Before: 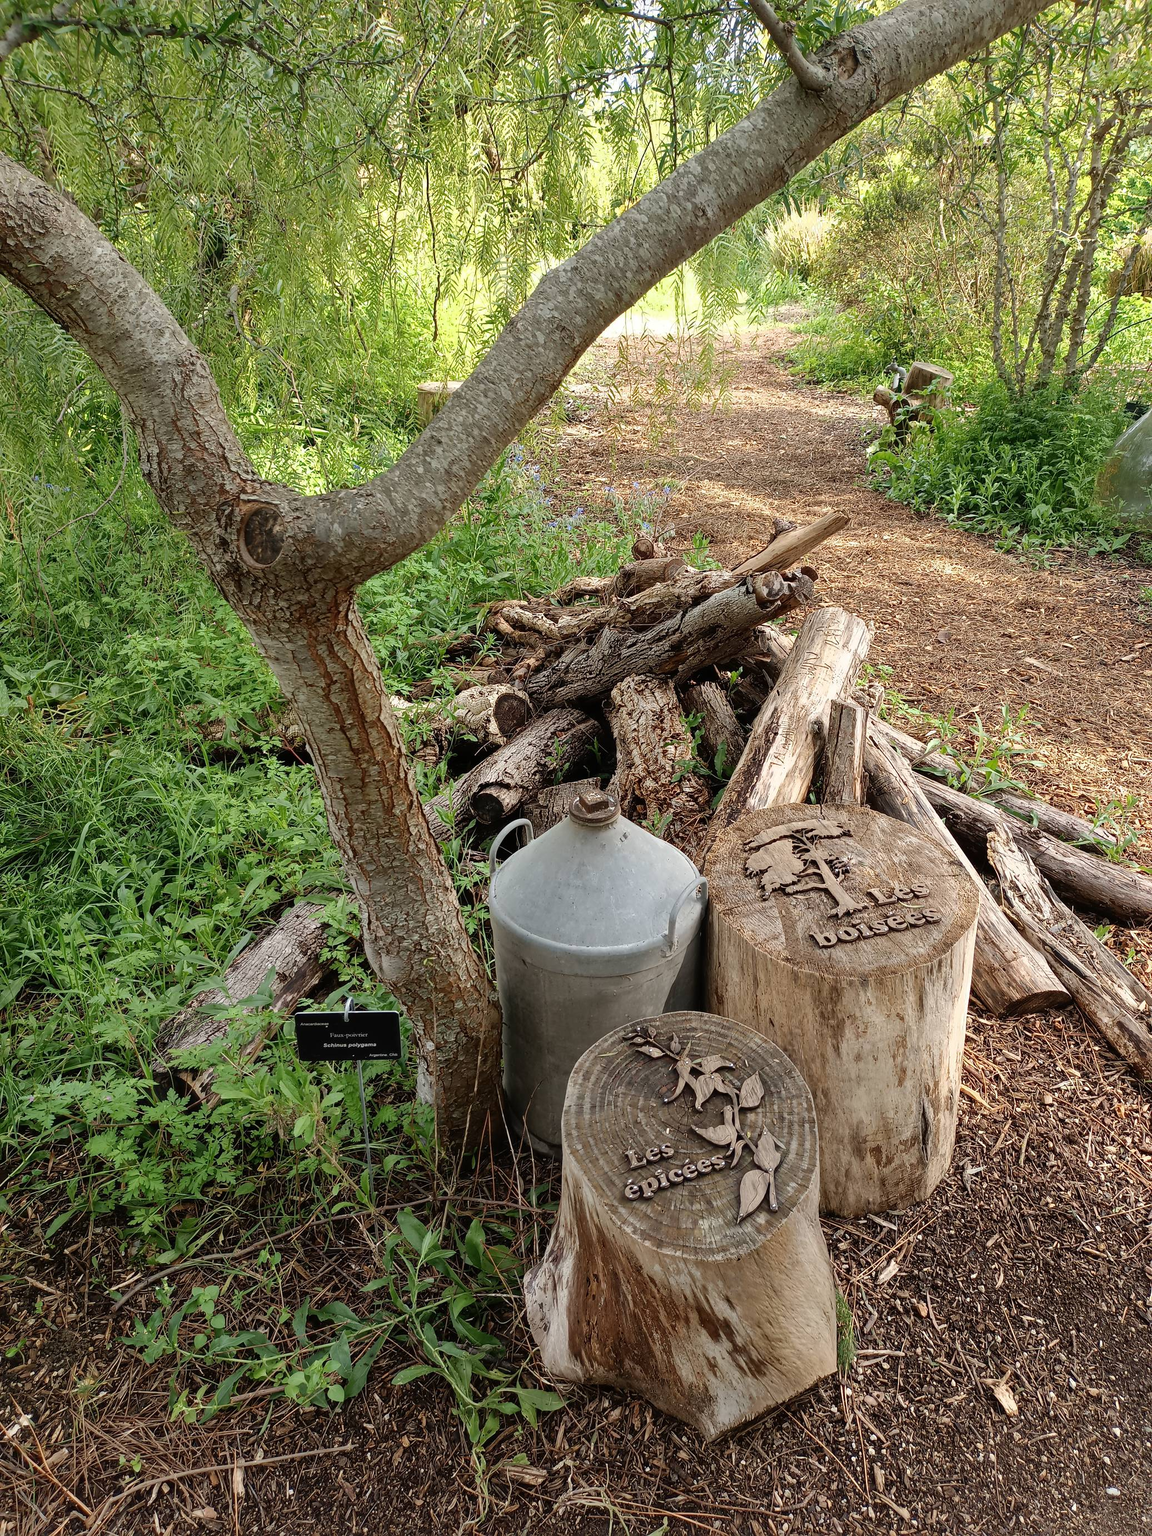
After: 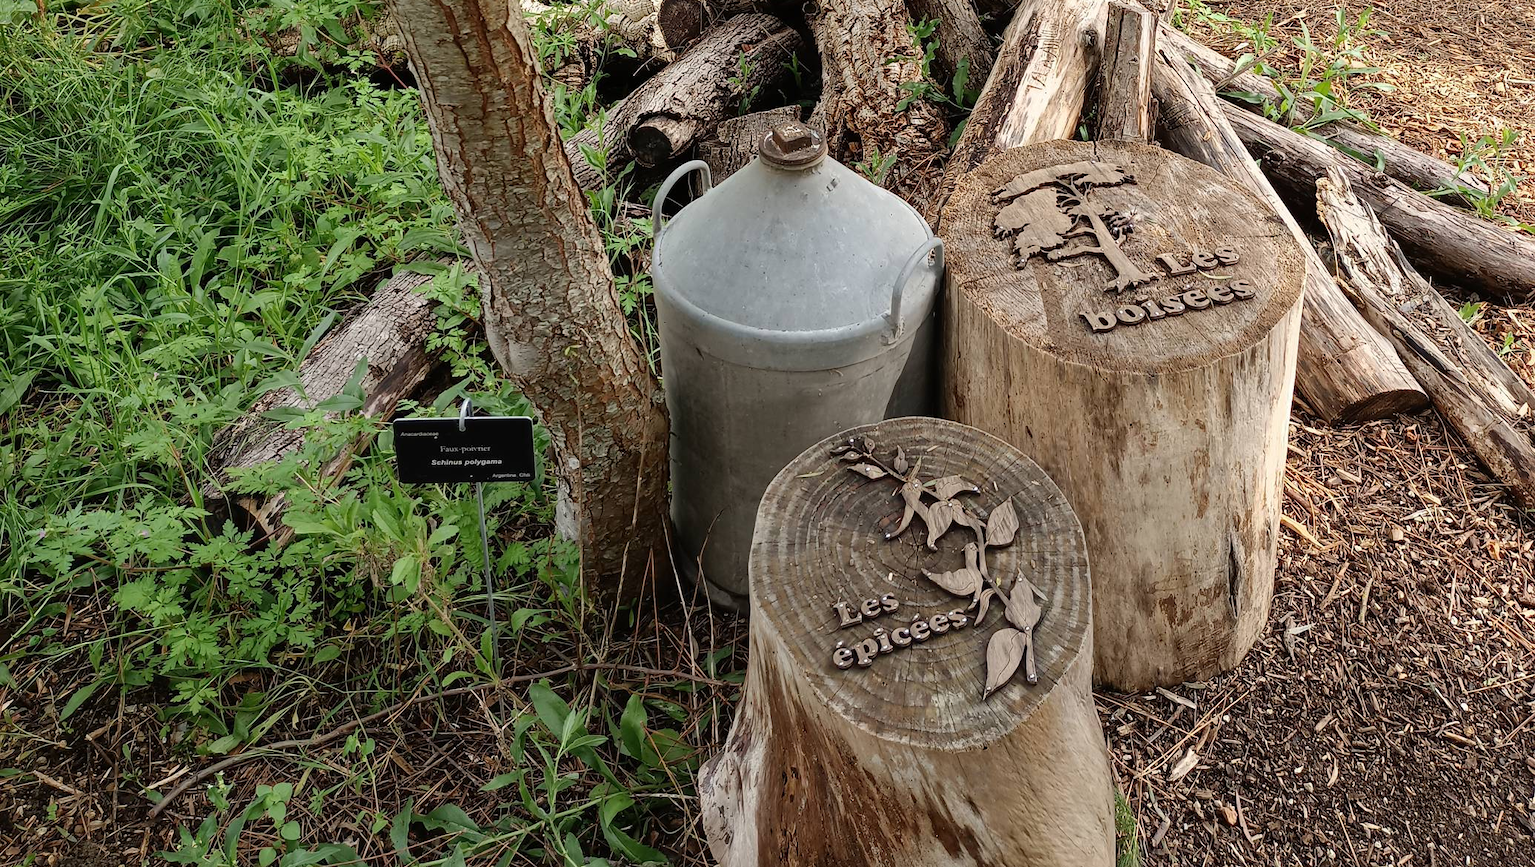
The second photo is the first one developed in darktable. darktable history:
crop: top 45.494%, bottom 12.129%
